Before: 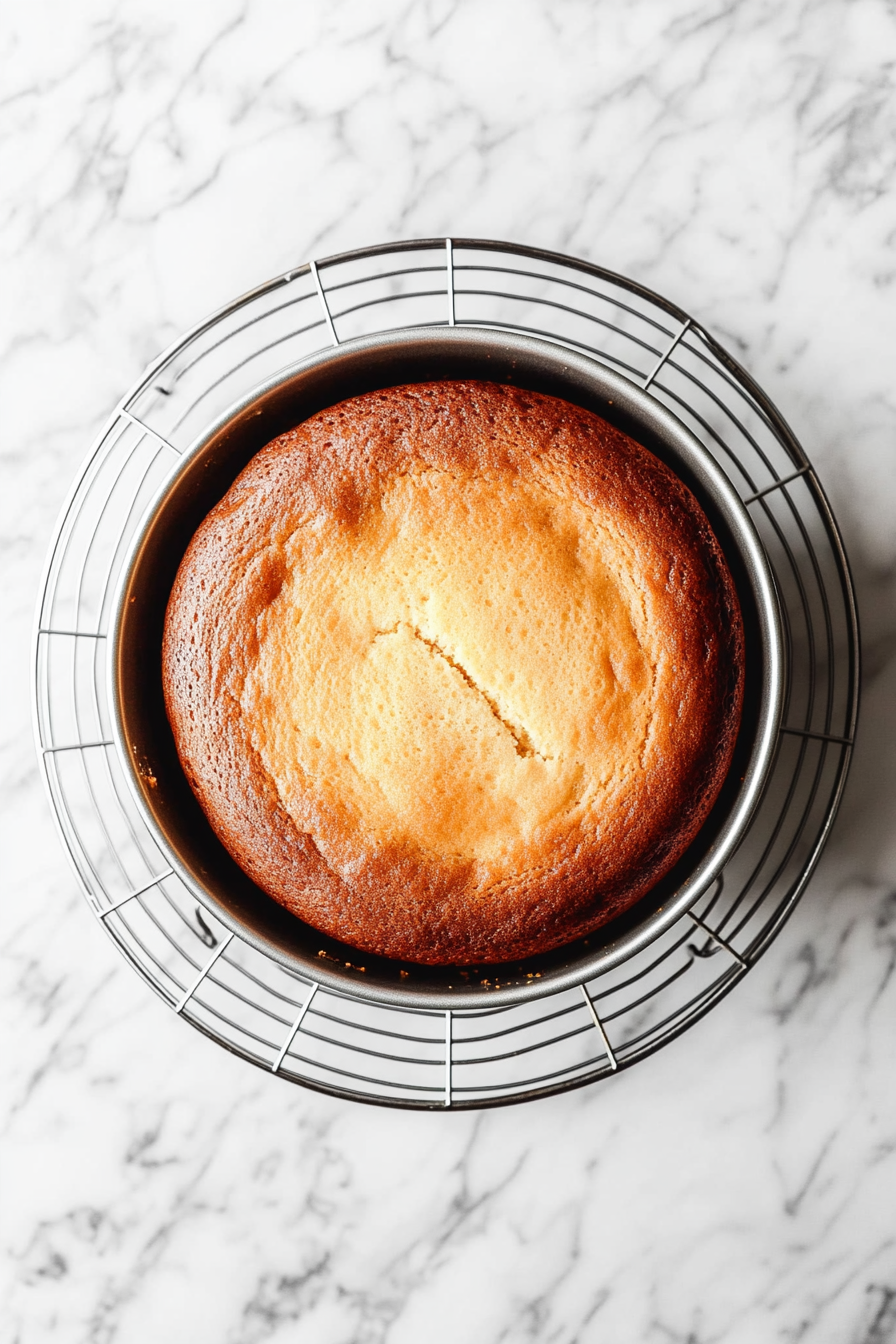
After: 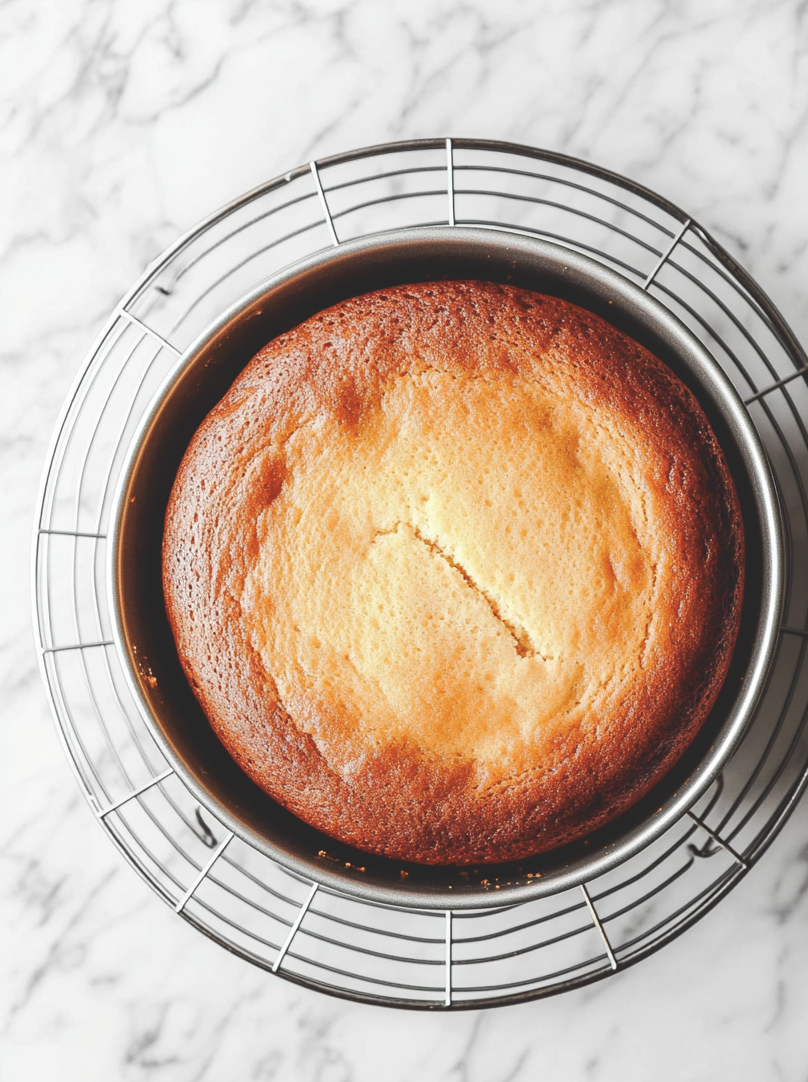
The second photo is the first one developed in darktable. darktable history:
tone curve: curves: ch0 [(0, 0) (0.003, 0.125) (0.011, 0.139) (0.025, 0.155) (0.044, 0.174) (0.069, 0.192) (0.1, 0.211) (0.136, 0.234) (0.177, 0.262) (0.224, 0.296) (0.277, 0.337) (0.335, 0.385) (0.399, 0.436) (0.468, 0.5) (0.543, 0.573) (0.623, 0.644) (0.709, 0.713) (0.801, 0.791) (0.898, 0.881) (1, 1)], preserve colors none
color correction: highlights a* -0.137, highlights b* 0.137
crop: top 7.49%, right 9.717%, bottom 11.943%
